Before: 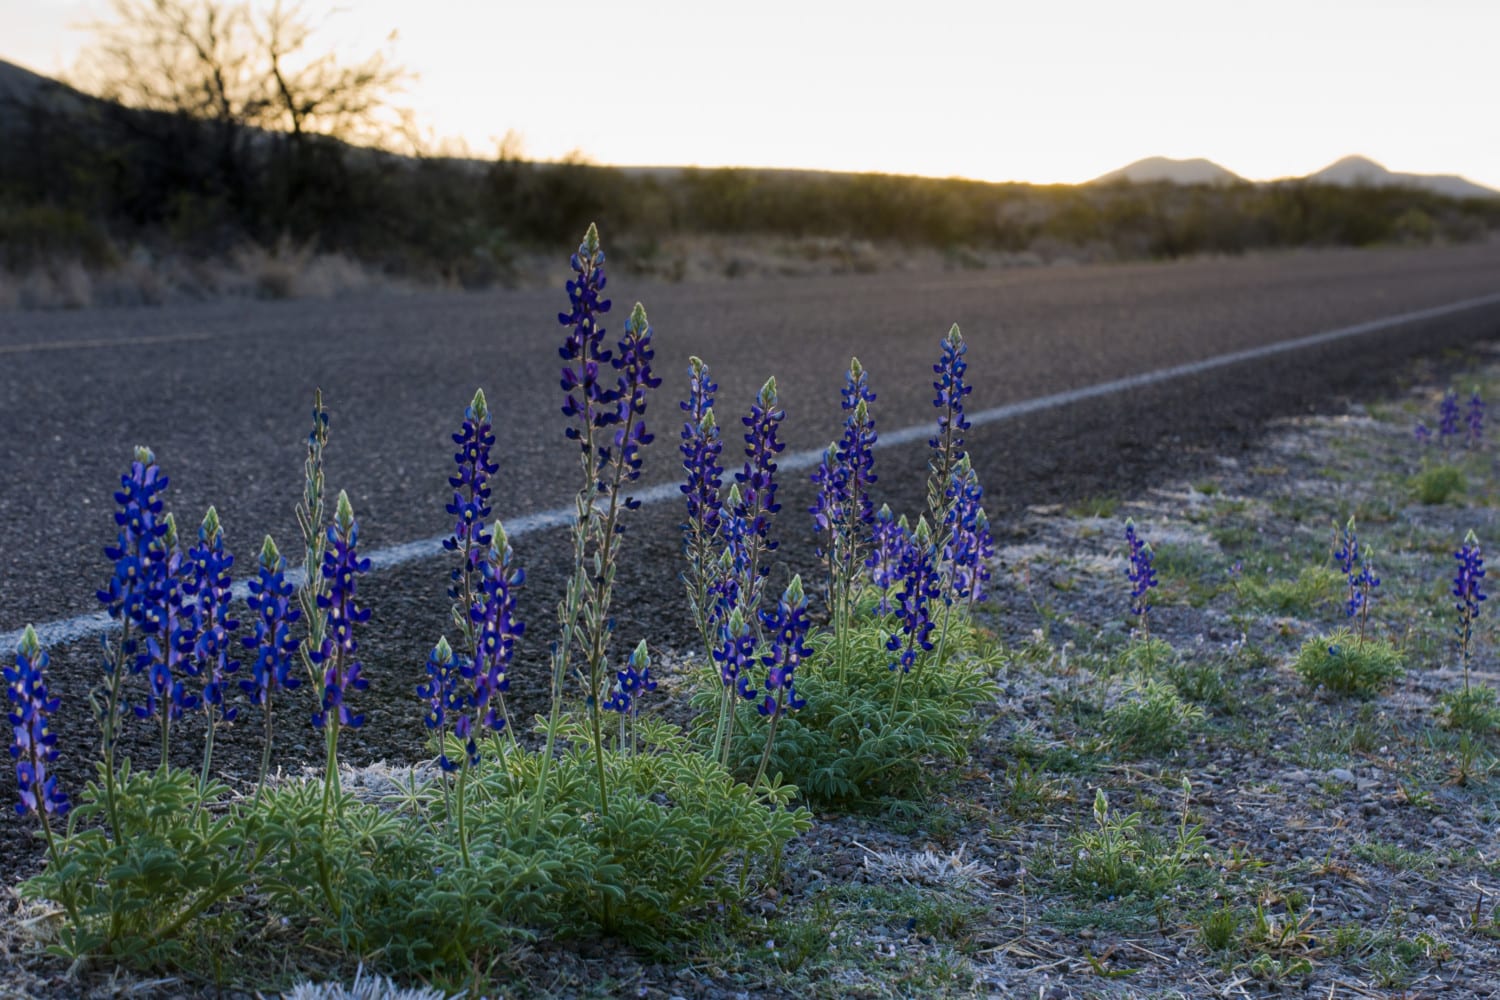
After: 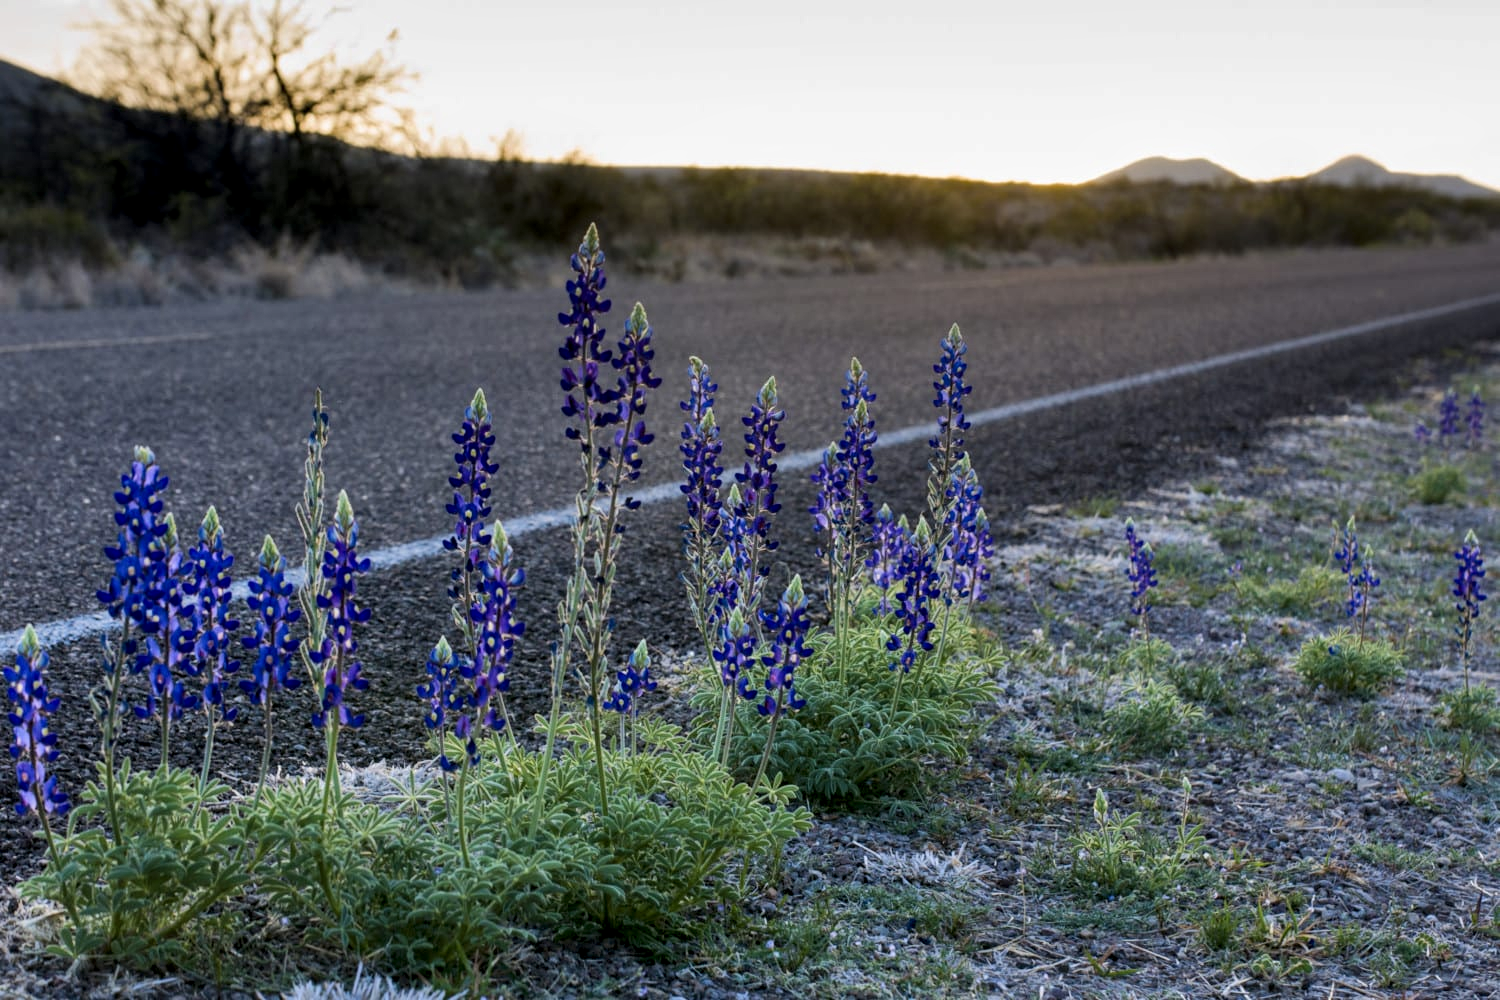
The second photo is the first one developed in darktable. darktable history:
shadows and highlights: shadows 52.58, soften with gaussian
local contrast: highlights 26%, shadows 74%, midtone range 0.745
